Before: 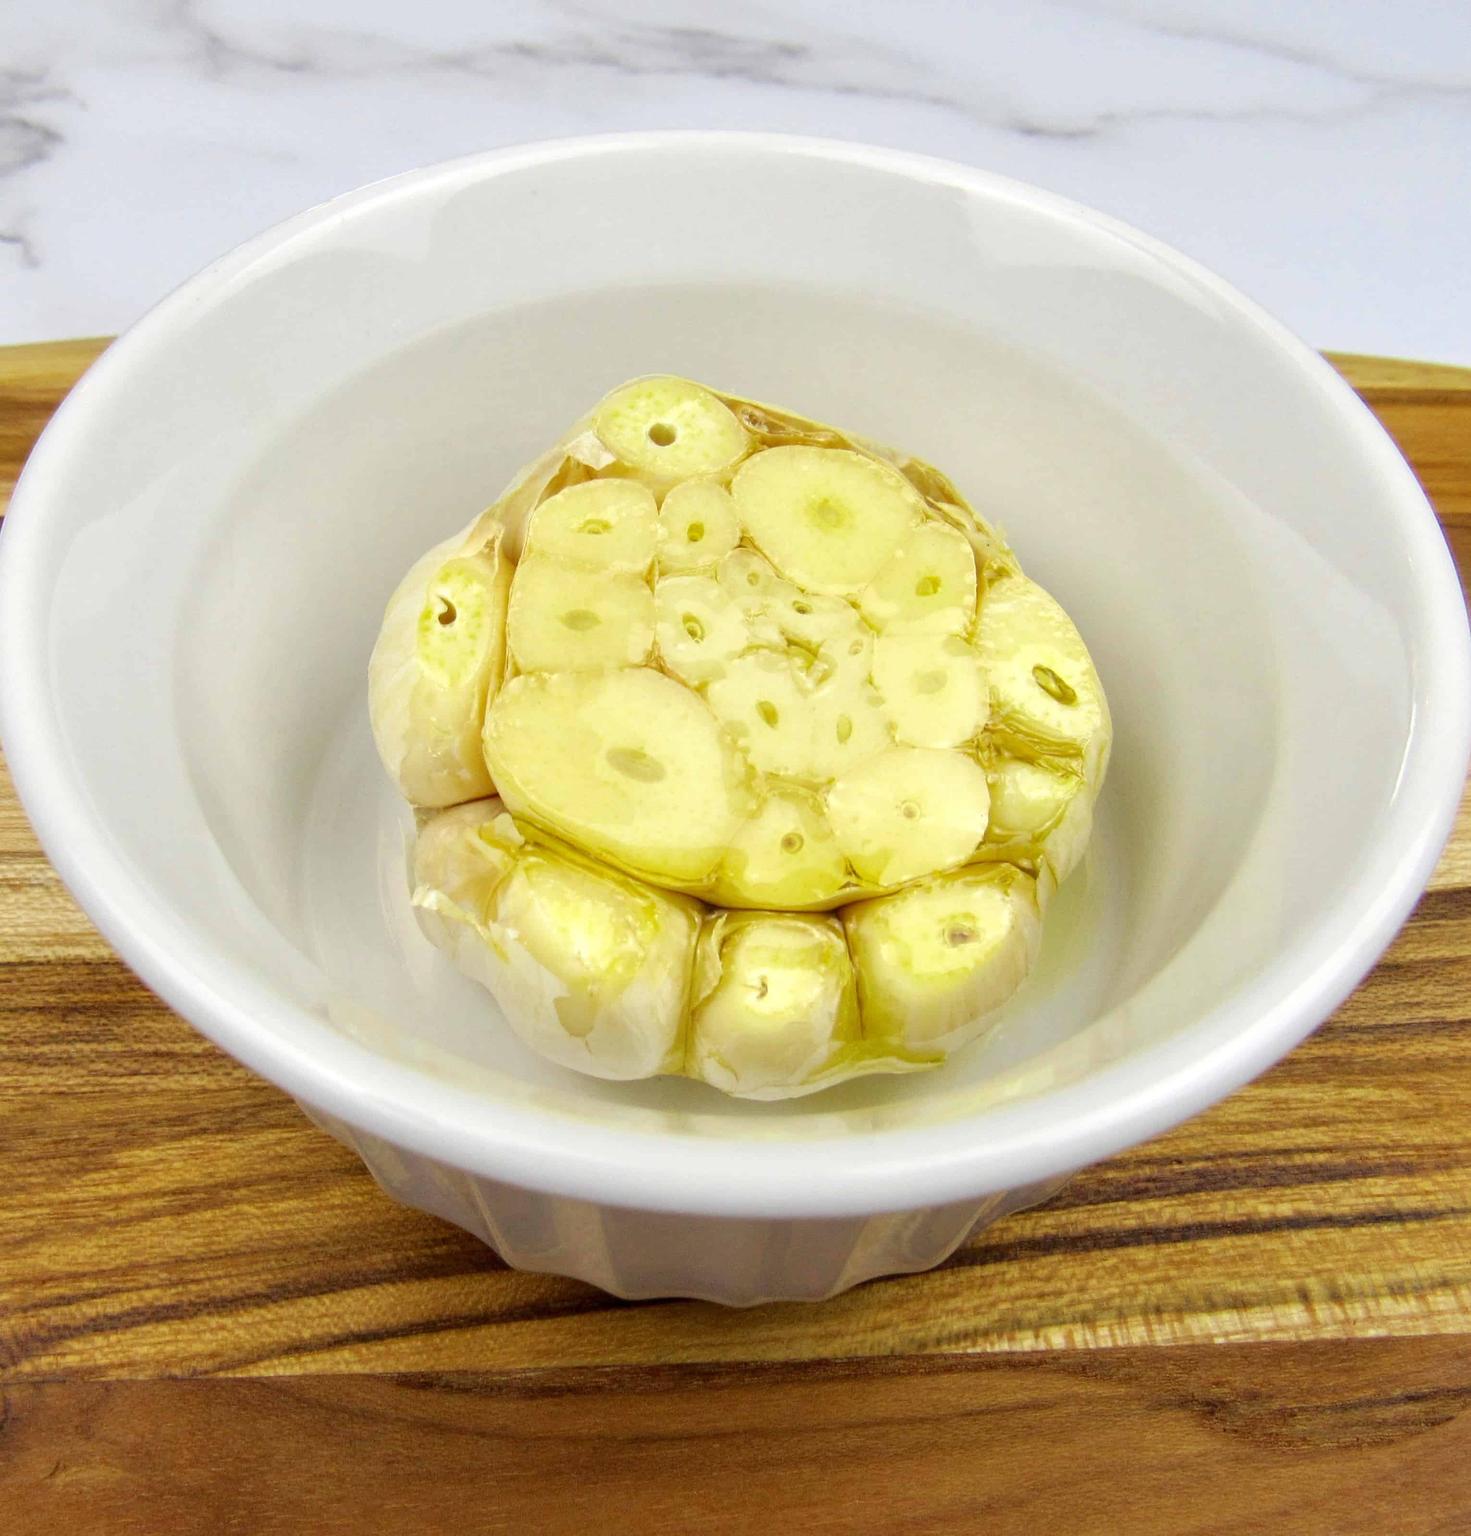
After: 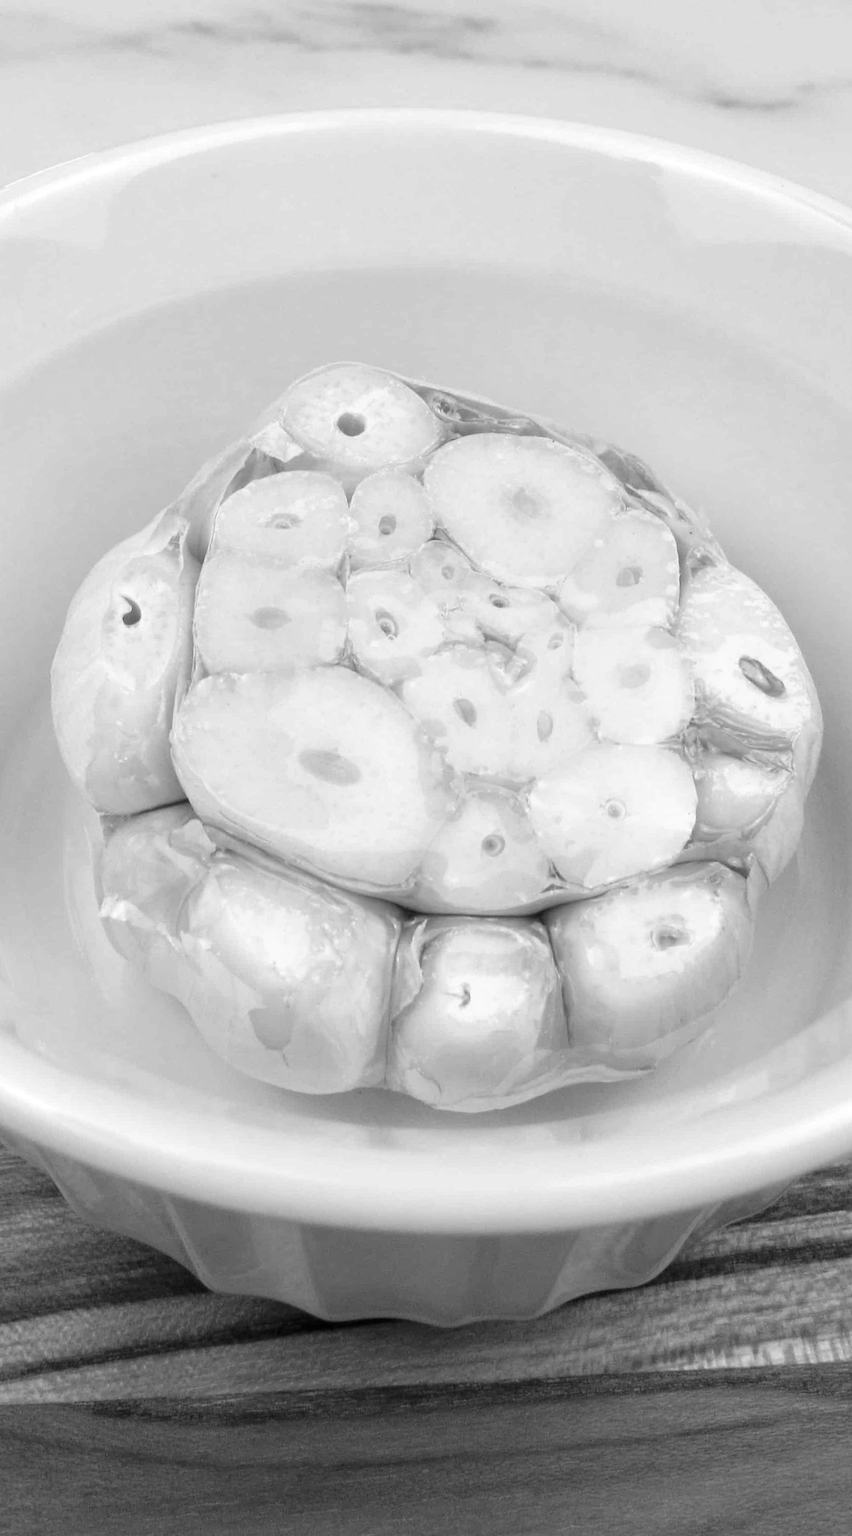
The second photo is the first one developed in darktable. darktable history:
monochrome: on, module defaults
crop: left 21.496%, right 22.254%
rotate and perspective: rotation -1°, crop left 0.011, crop right 0.989, crop top 0.025, crop bottom 0.975
